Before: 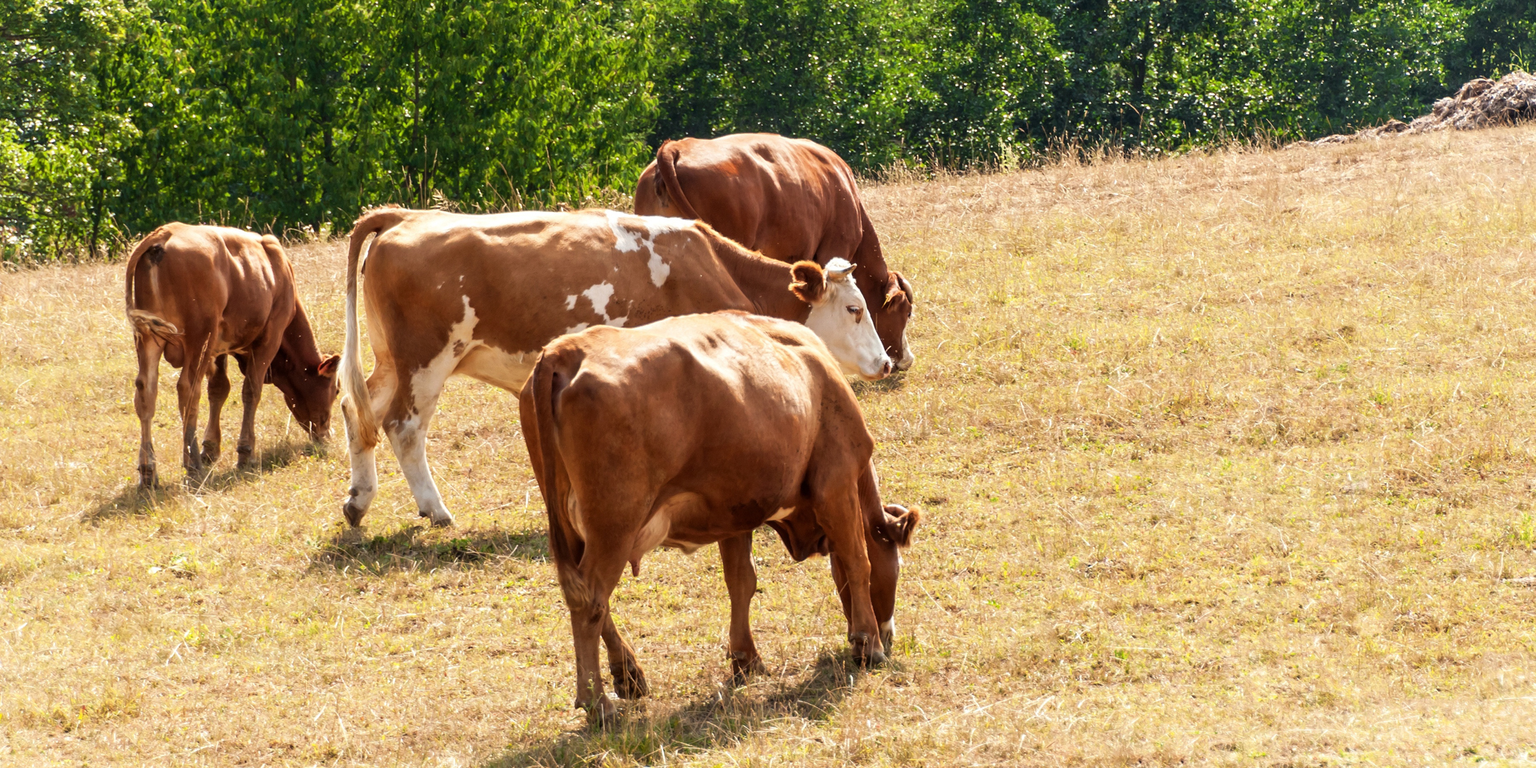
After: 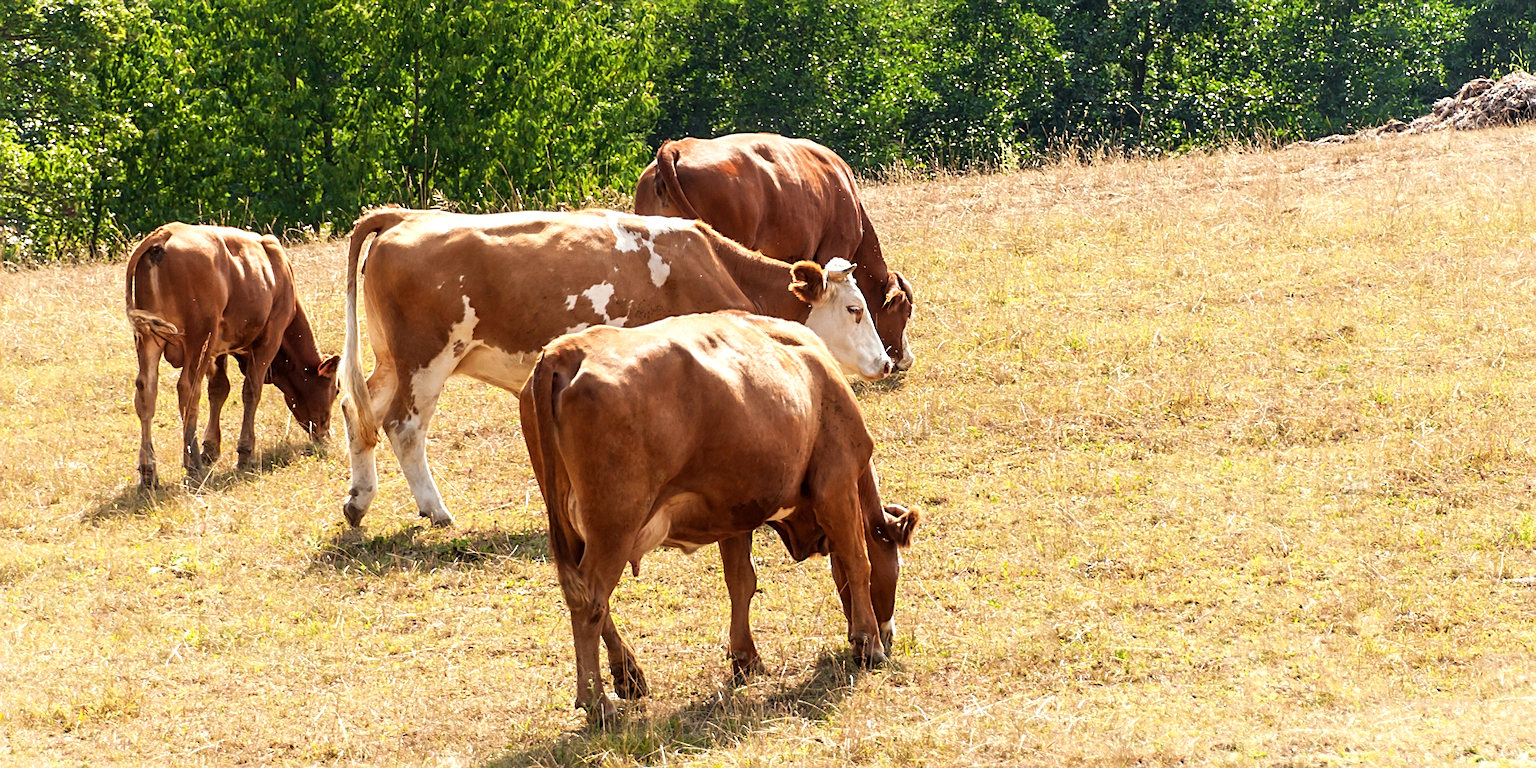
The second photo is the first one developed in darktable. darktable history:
levels: levels [0, 0.476, 0.951]
sharpen: on, module defaults
